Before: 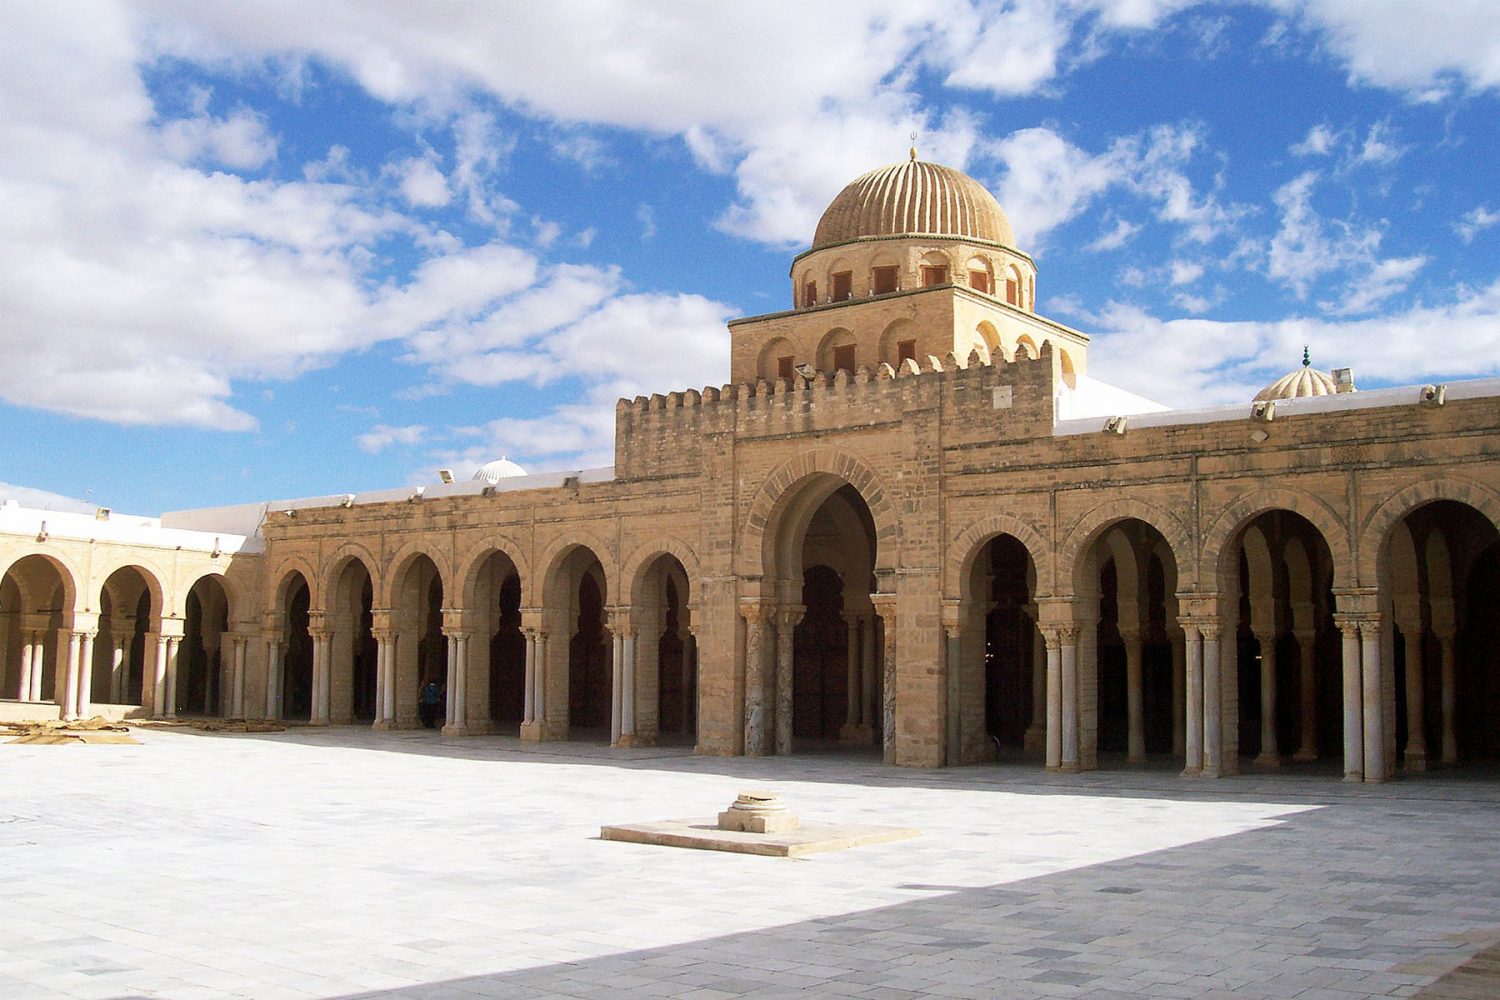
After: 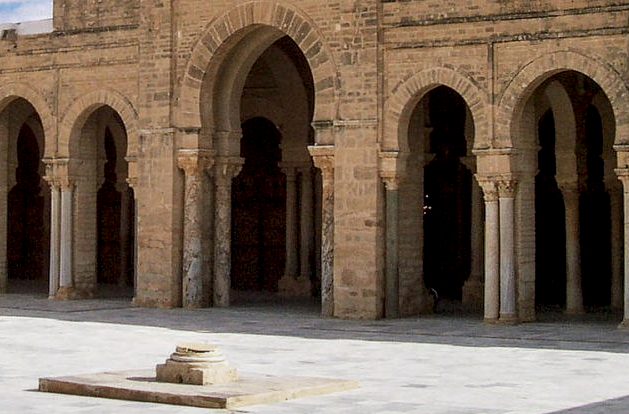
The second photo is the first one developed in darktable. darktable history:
crop: left 37.485%, top 44.867%, right 20.517%, bottom 13.668%
local contrast: detail 144%
exposure: black level correction 0.001, exposure -0.201 EV, compensate exposure bias true, compensate highlight preservation false
shadows and highlights: low approximation 0.01, soften with gaussian
